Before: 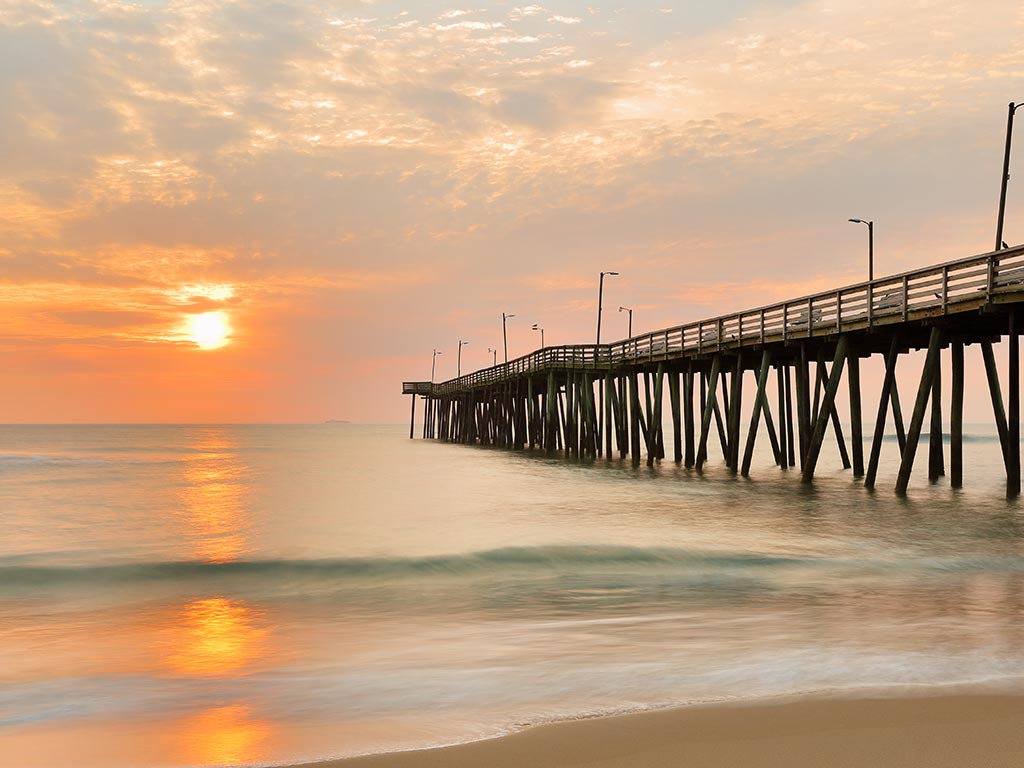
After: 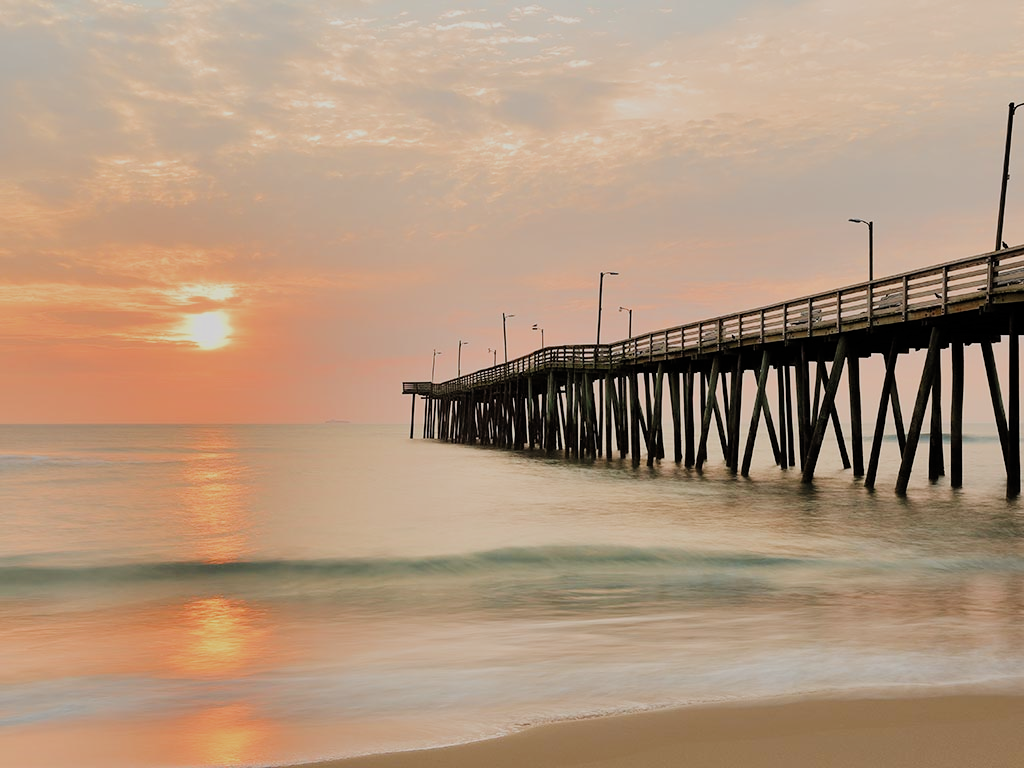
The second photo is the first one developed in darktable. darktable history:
filmic rgb: black relative exposure -7.65 EV, white relative exposure 4.56 EV, hardness 3.61, add noise in highlights 0, color science v3 (2019), use custom middle-gray values true, iterations of high-quality reconstruction 0, contrast in highlights soft
tone equalizer: on, module defaults
